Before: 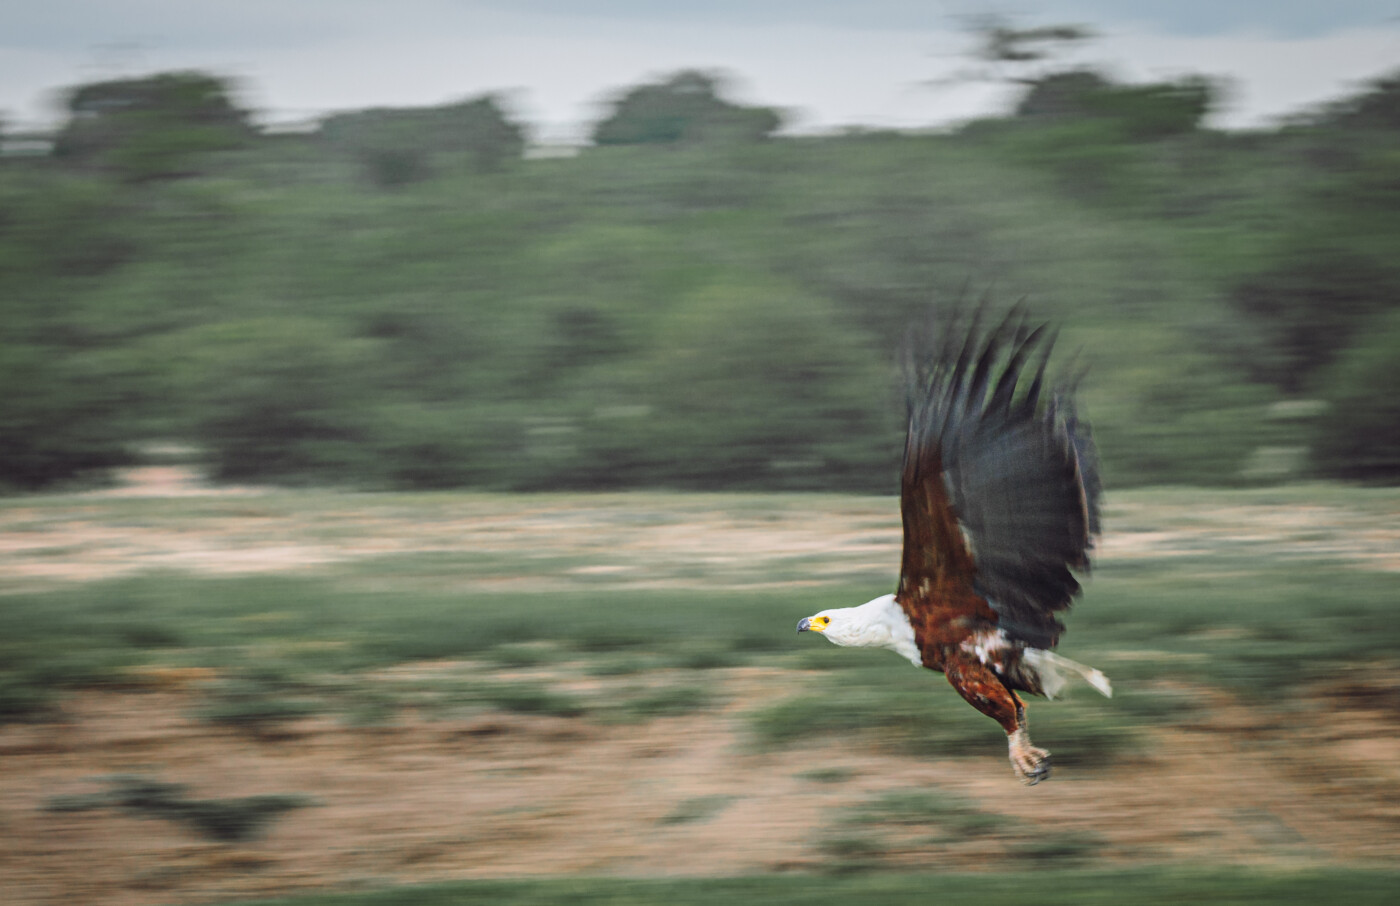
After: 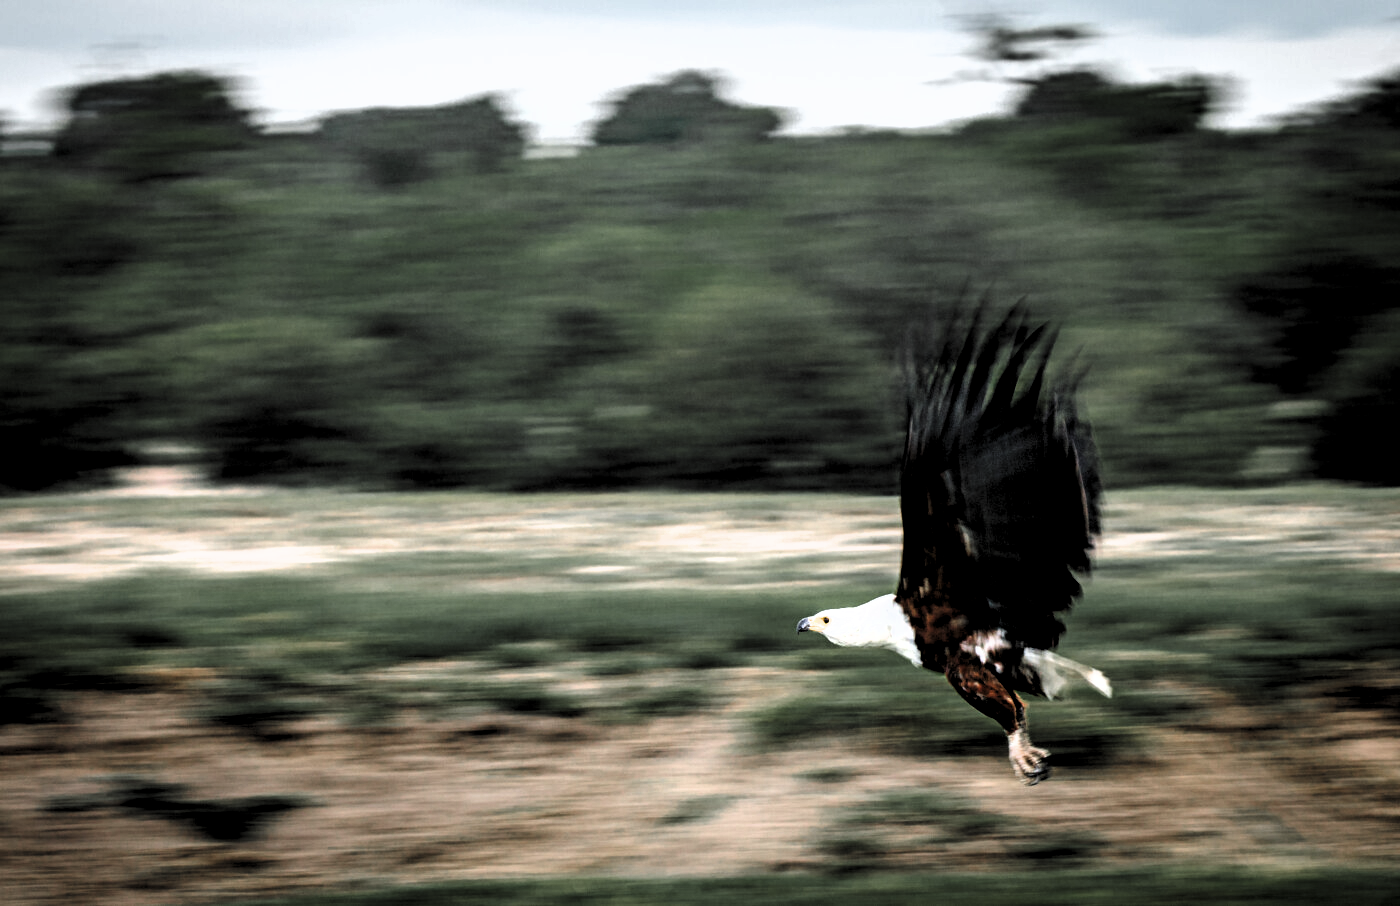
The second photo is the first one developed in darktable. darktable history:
filmic rgb: black relative exposure -8.21 EV, white relative exposure 2.2 EV, threshold 3 EV, hardness 7.17, latitude 86.22%, contrast 1.681, highlights saturation mix -3.55%, shadows ↔ highlights balance -2.55%, enable highlight reconstruction true
levels: levels [0.116, 0.574, 1]
